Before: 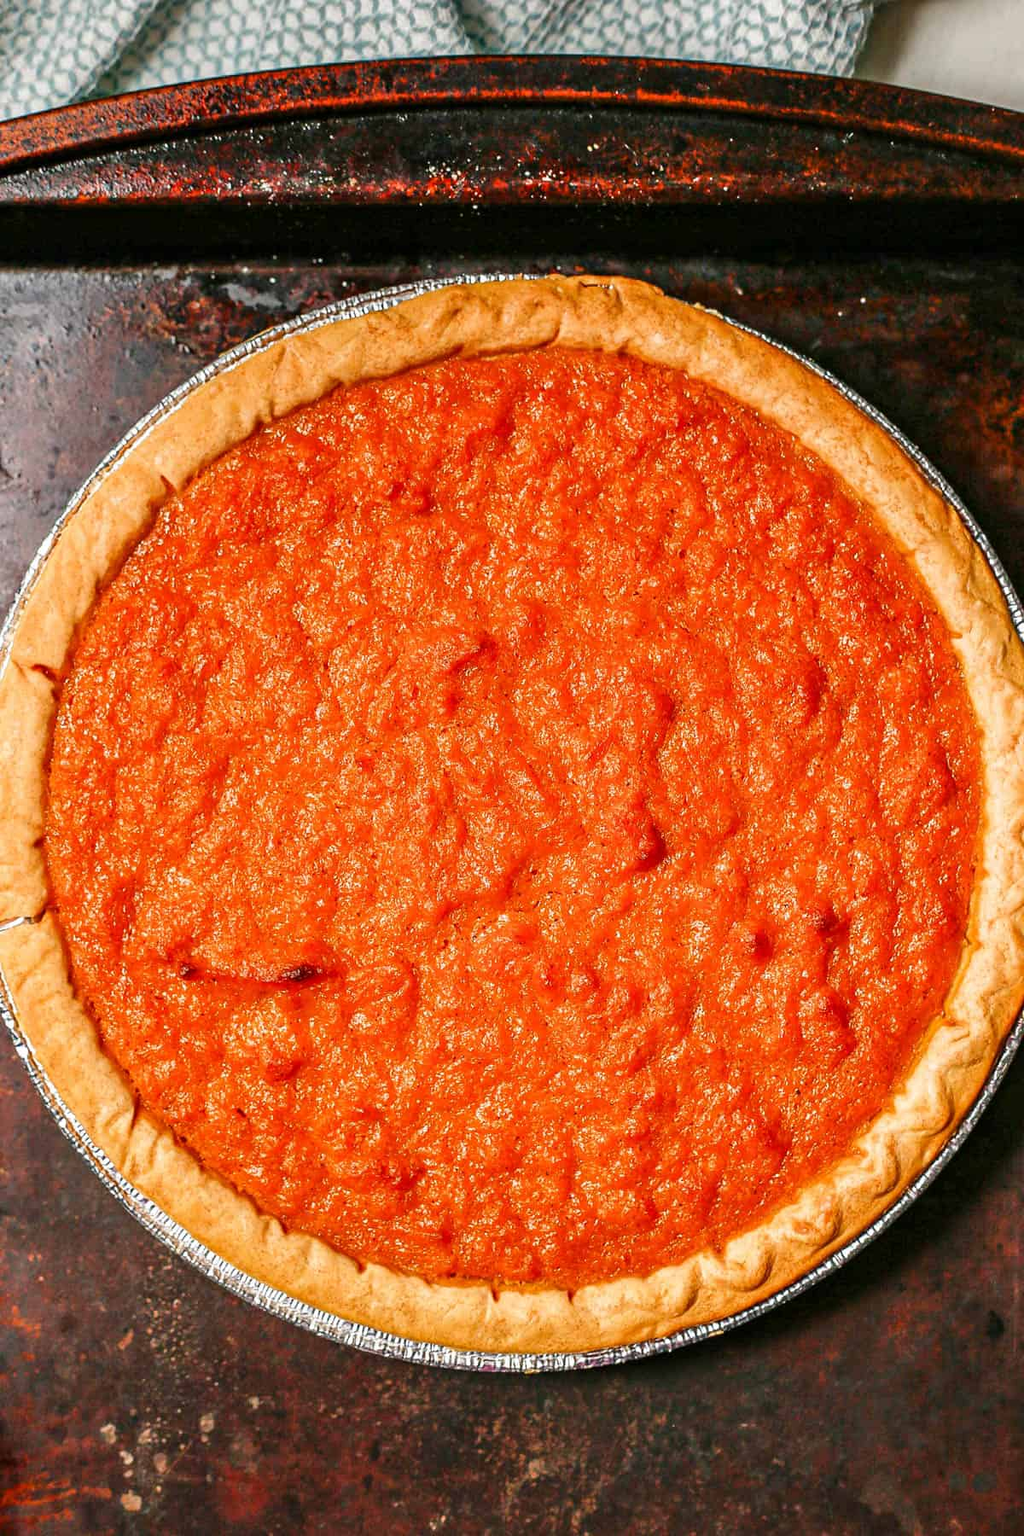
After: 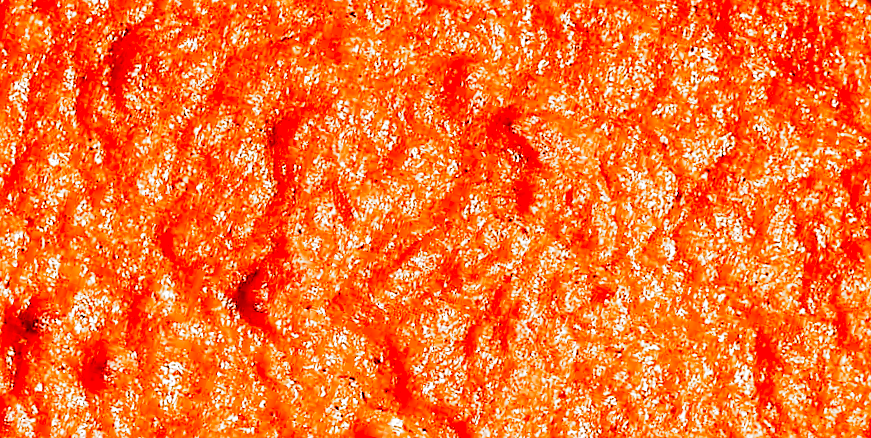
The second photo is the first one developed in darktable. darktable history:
filmic rgb: black relative exposure -6.43 EV, white relative exposure 2.43 EV, threshold 3 EV, hardness 5.27, latitude 0.1%, contrast 1.425, highlights saturation mix 2%, preserve chrominance no, color science v5 (2021), contrast in shadows safe, contrast in highlights safe, enable highlight reconstruction true
tone equalizer: -8 EV -0.75 EV, -7 EV -0.7 EV, -6 EV -0.6 EV, -5 EV -0.4 EV, -3 EV 0.4 EV, -2 EV 0.6 EV, -1 EV 0.7 EV, +0 EV 0.75 EV, edges refinement/feathering 500, mask exposure compensation -1.57 EV, preserve details no
white balance: red 0.984, blue 1.059
crop and rotate: angle 16.12°, top 30.835%, bottom 35.653%
sharpen: on, module defaults
